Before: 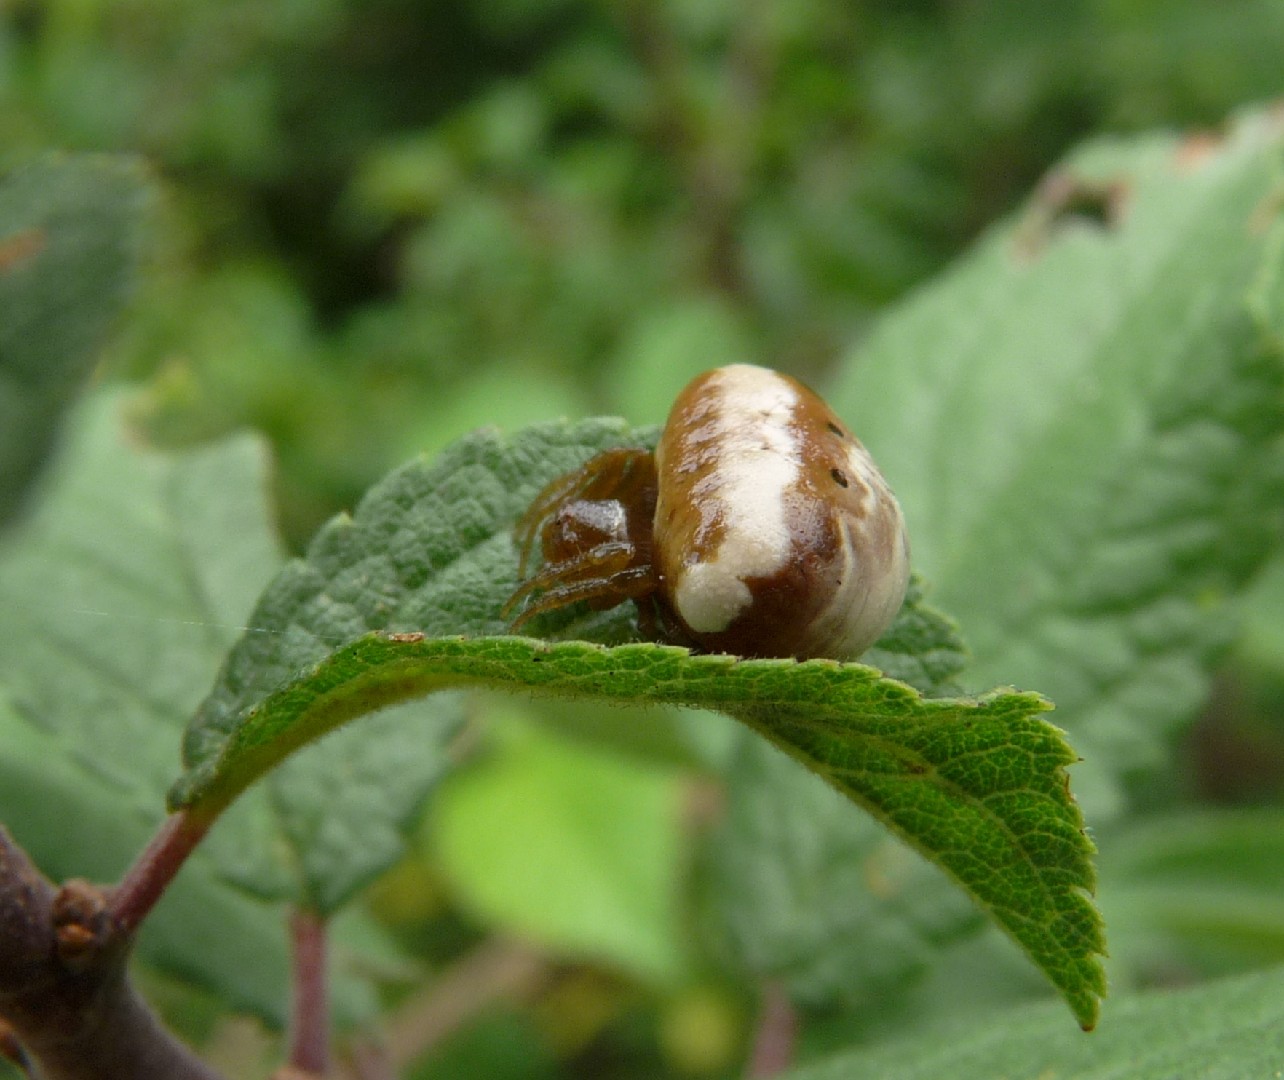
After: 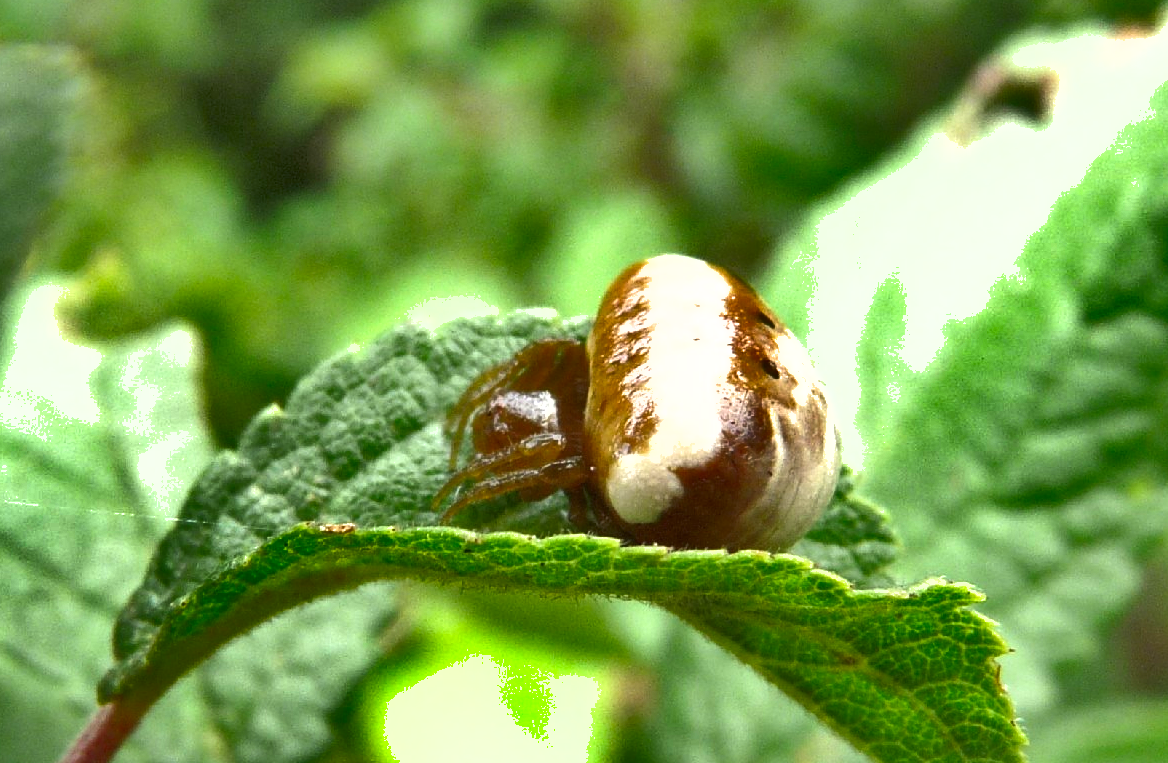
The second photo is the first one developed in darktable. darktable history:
crop: left 5.43%, top 10.179%, right 3.583%, bottom 19.162%
shadows and highlights: shadows 20.91, highlights -82.27, soften with gaussian
exposure: black level correction 0, exposure 1.389 EV, compensate highlight preservation false
